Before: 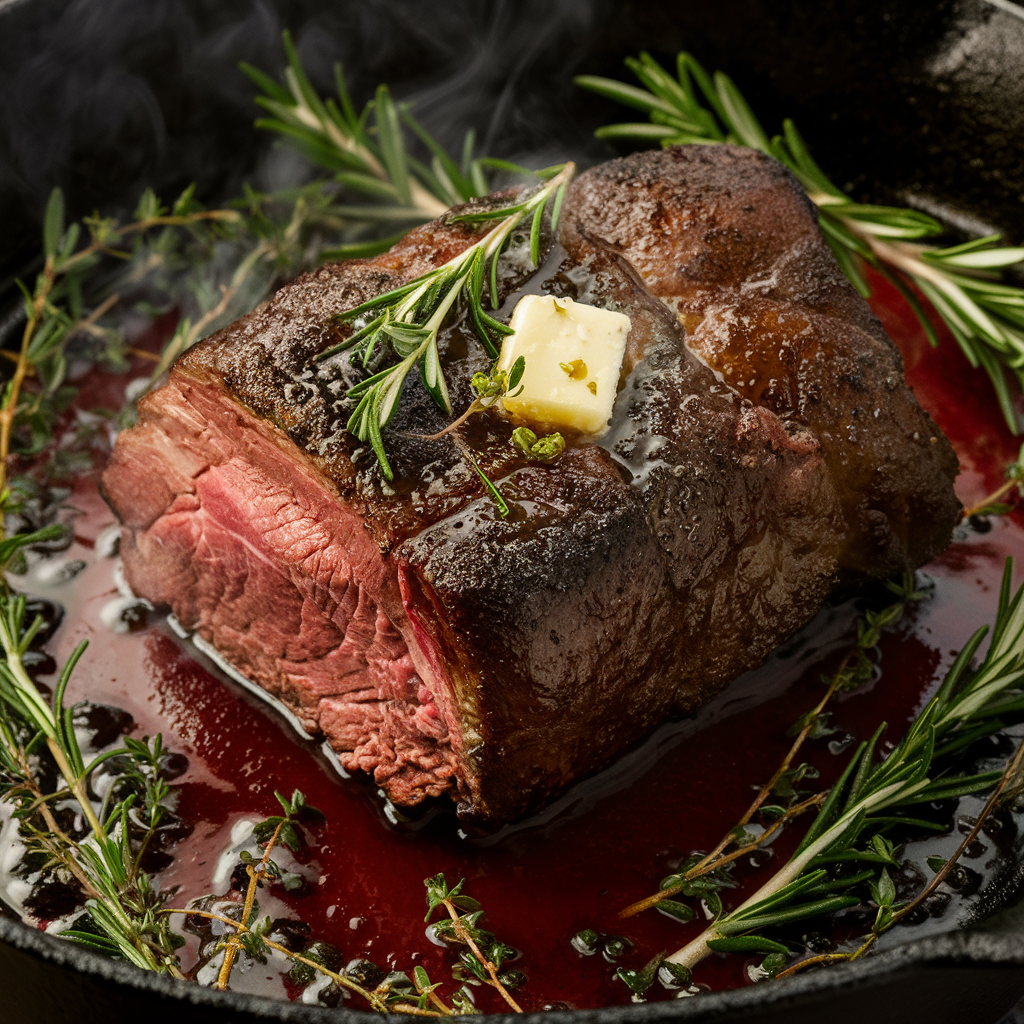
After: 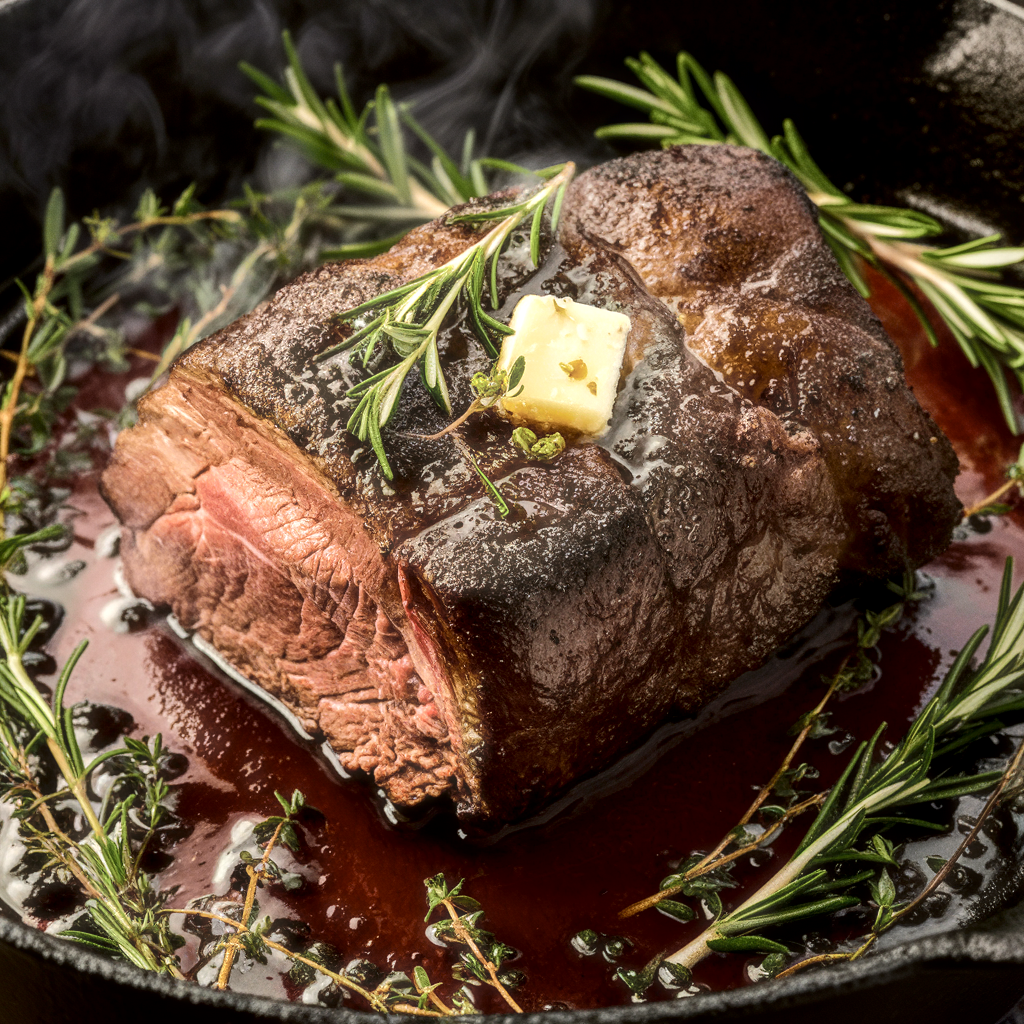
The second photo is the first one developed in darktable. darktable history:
exposure: black level correction 0, exposure 0.499 EV, compensate highlight preservation false
haze removal: strength -0.103, compatibility mode true, adaptive false
tone curve: curves: ch0 [(0, 0) (0.052, 0.018) (0.236, 0.207) (0.41, 0.417) (0.485, 0.518) (0.54, 0.584) (0.625, 0.666) (0.845, 0.828) (0.994, 0.964)]; ch1 [(0, 0.055) (0.15, 0.117) (0.317, 0.34) (0.382, 0.408) (0.434, 0.441) (0.472, 0.479) (0.498, 0.501) (0.557, 0.558) (0.616, 0.59) (0.739, 0.7) (0.873, 0.857) (1, 0.928)]; ch2 [(0, 0) (0.352, 0.403) (0.447, 0.466) (0.482, 0.482) (0.528, 0.526) (0.586, 0.577) (0.618, 0.621) (0.785, 0.747) (1, 1)], color space Lab, independent channels, preserve colors none
local contrast: on, module defaults
